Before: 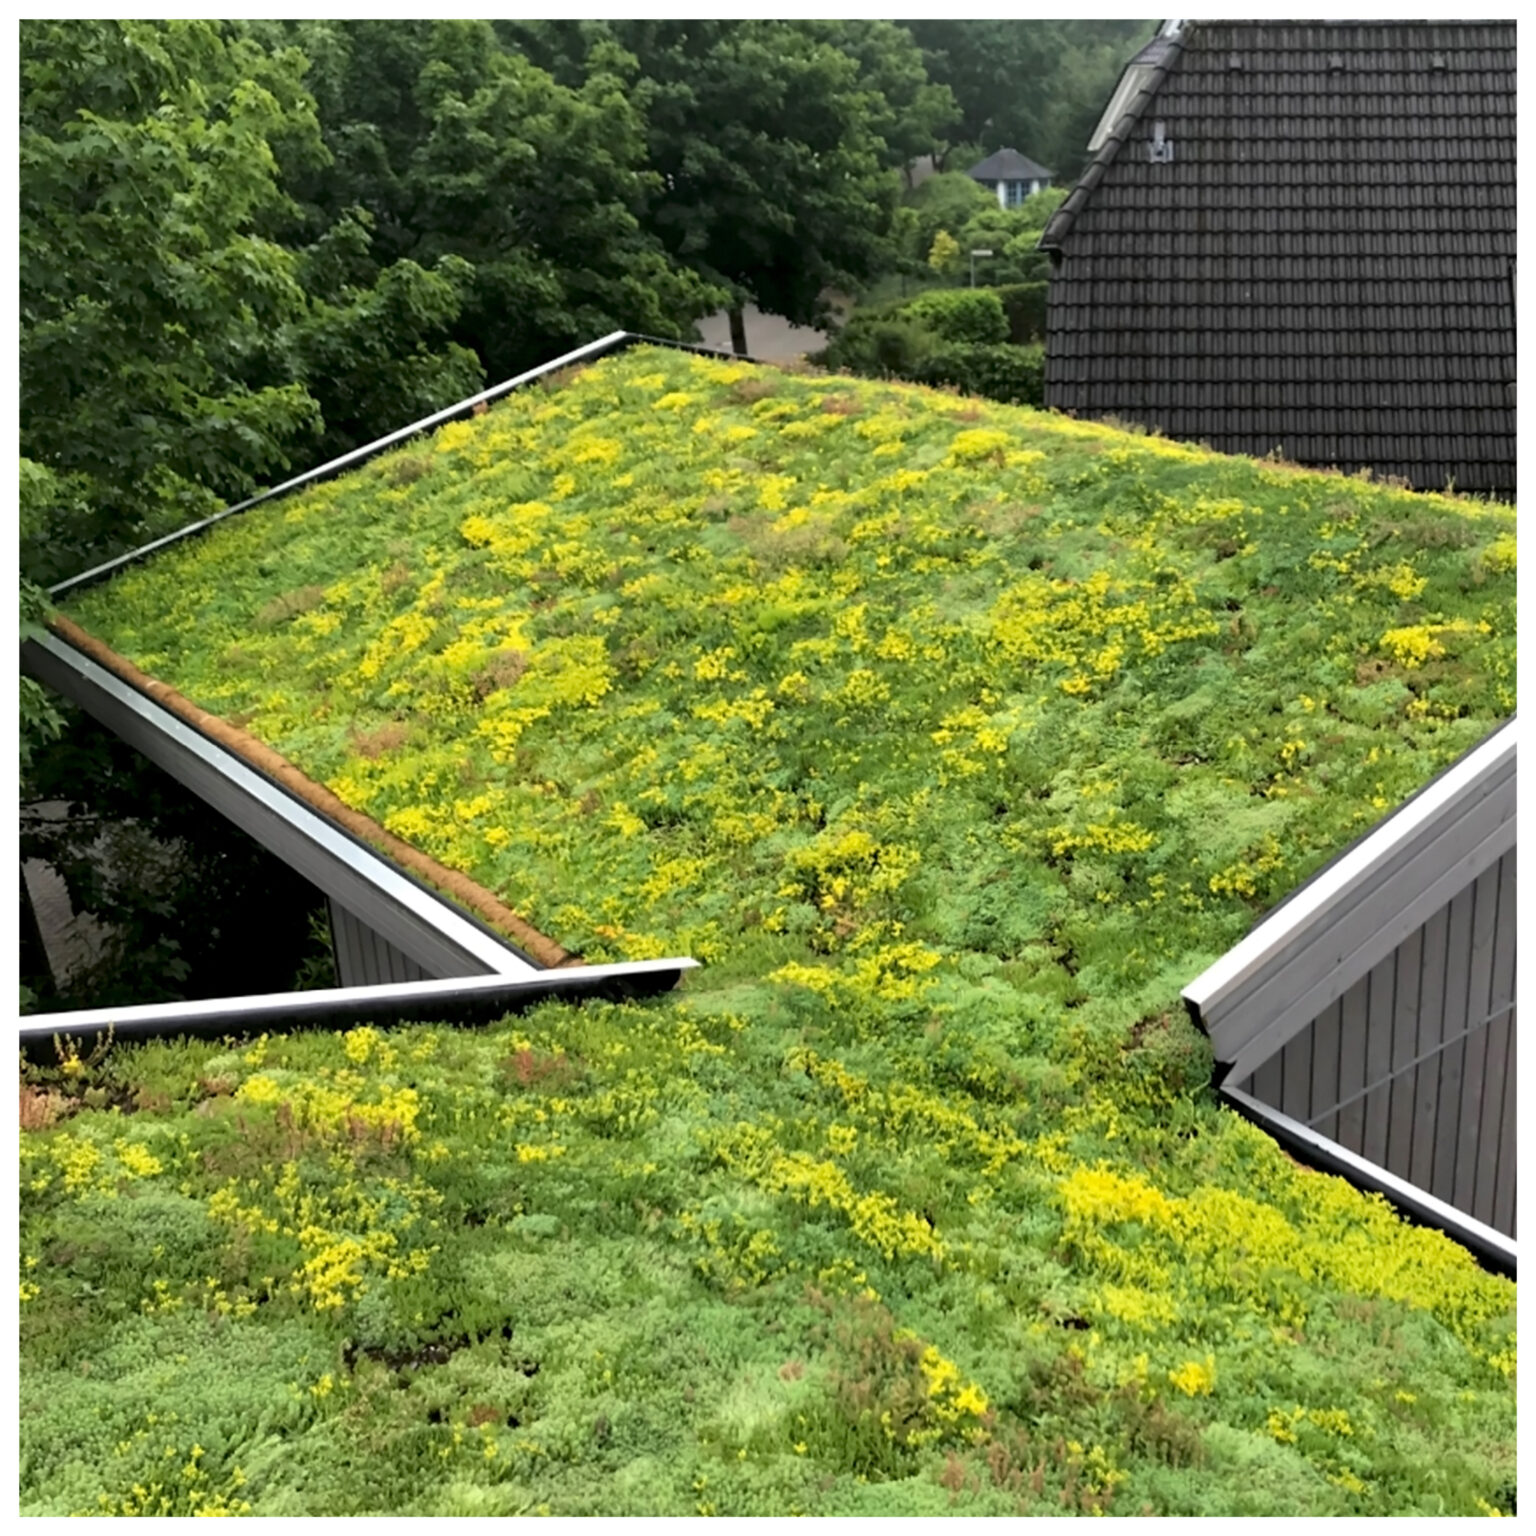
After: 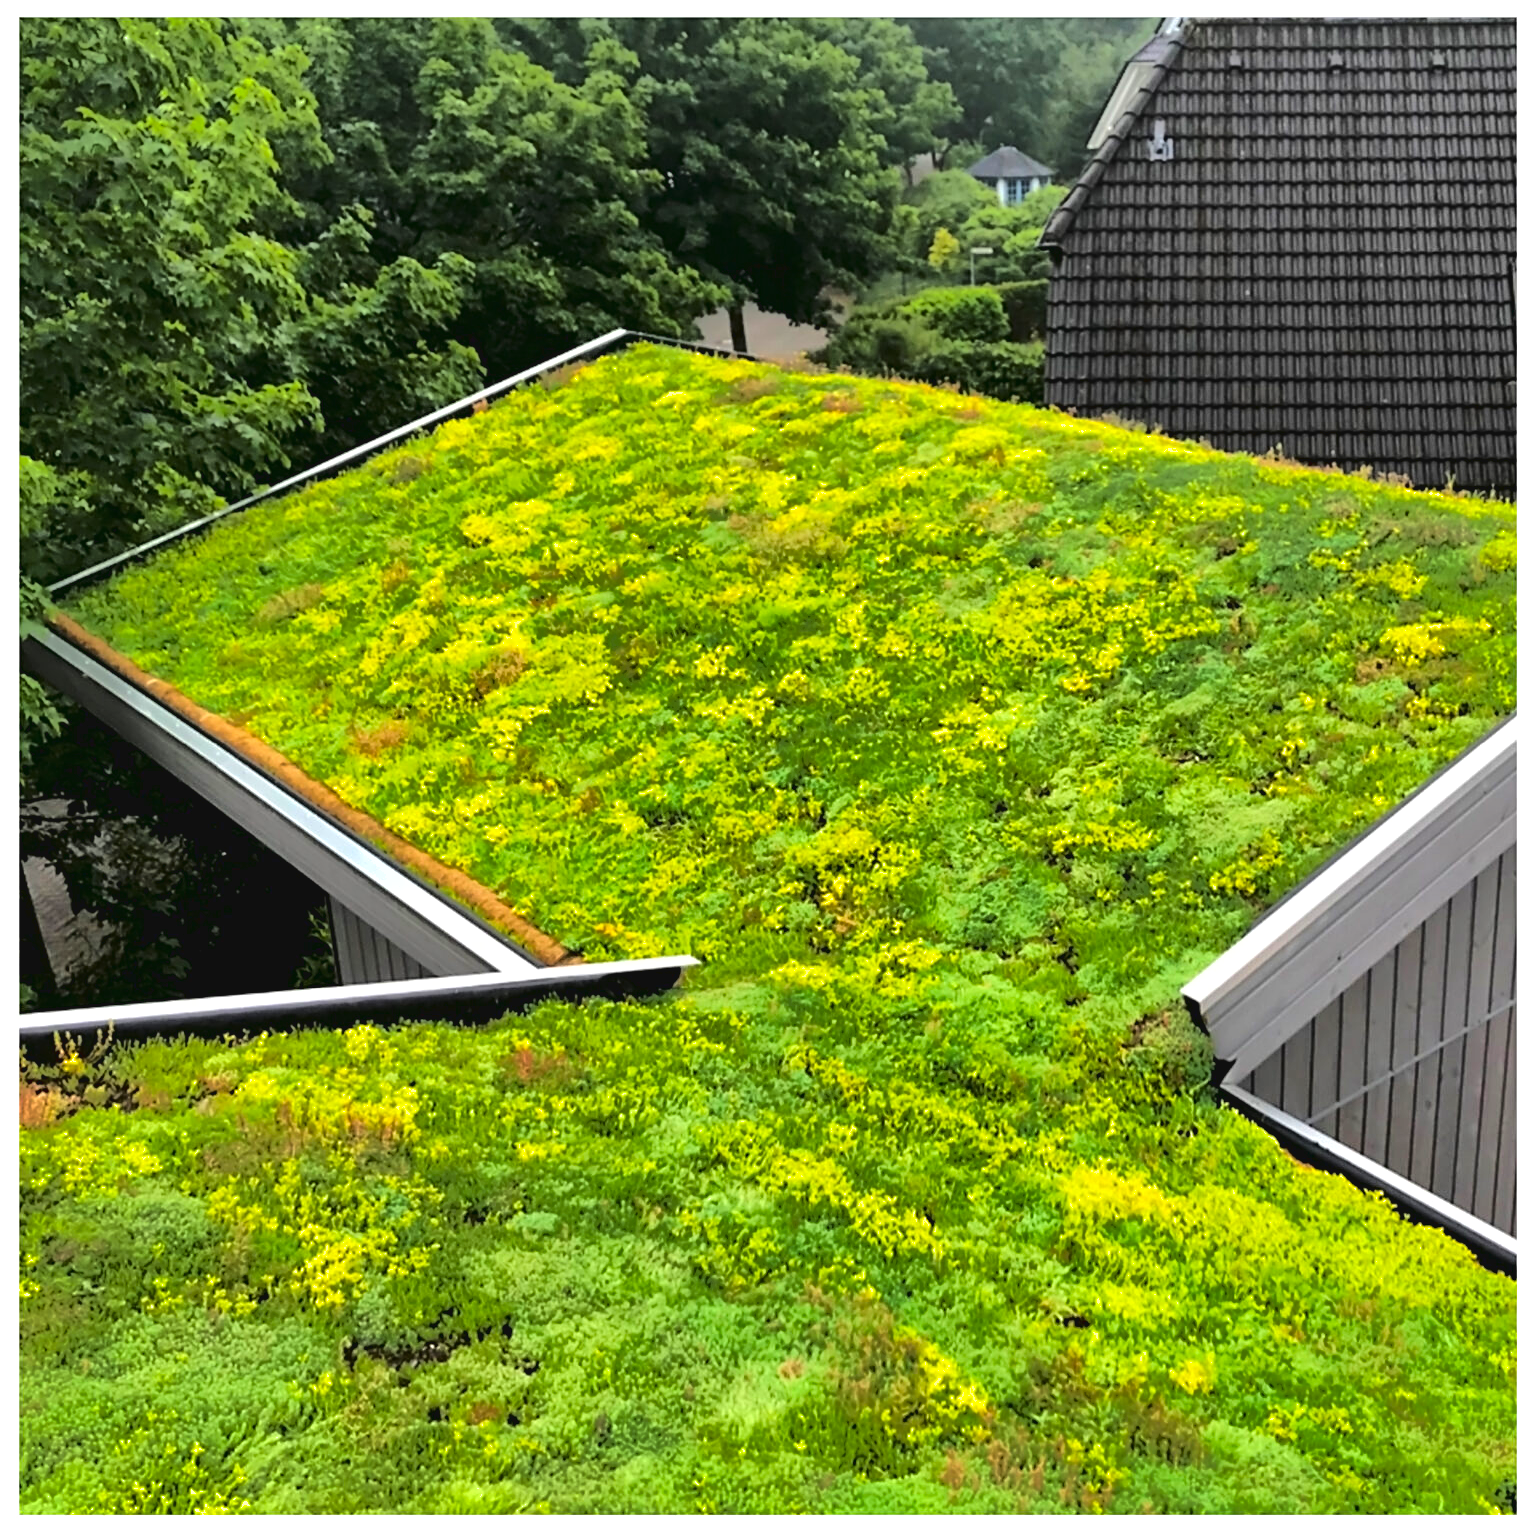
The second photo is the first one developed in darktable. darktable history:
color balance rgb: perceptual saturation grading › global saturation 0.883%, global vibrance 20%
exposure: black level correction 0, exposure 0.302 EV, compensate highlight preservation false
shadows and highlights: shadows 25.05, highlights -69.11
crop: top 0.153%, bottom 0.149%
sharpen: on, module defaults
tone curve: curves: ch0 [(0, 0.036) (0.037, 0.042) (0.167, 0.143) (0.433, 0.502) (0.531, 0.637) (0.696, 0.825) (0.856, 0.92) (1, 0.98)]; ch1 [(0, 0) (0.424, 0.383) (0.482, 0.459) (0.501, 0.5) (0.522, 0.526) (0.559, 0.563) (0.604, 0.646) (0.715, 0.729) (1, 1)]; ch2 [(0, 0) (0.369, 0.388) (0.45, 0.48) (0.499, 0.502) (0.504, 0.504) (0.512, 0.526) (0.581, 0.595) (0.708, 0.786) (1, 1)], color space Lab, linked channels, preserve colors none
